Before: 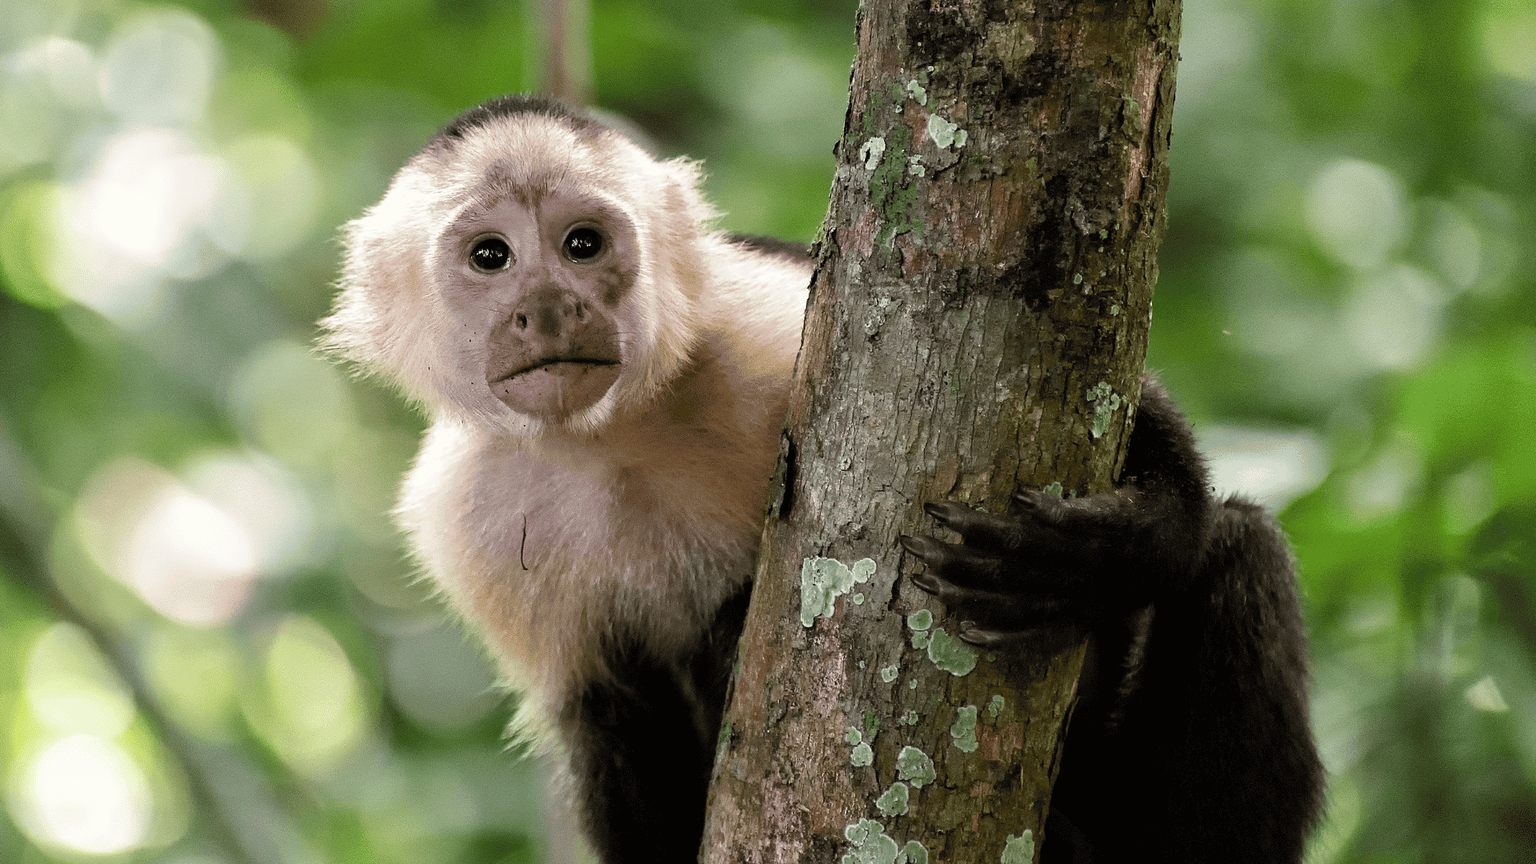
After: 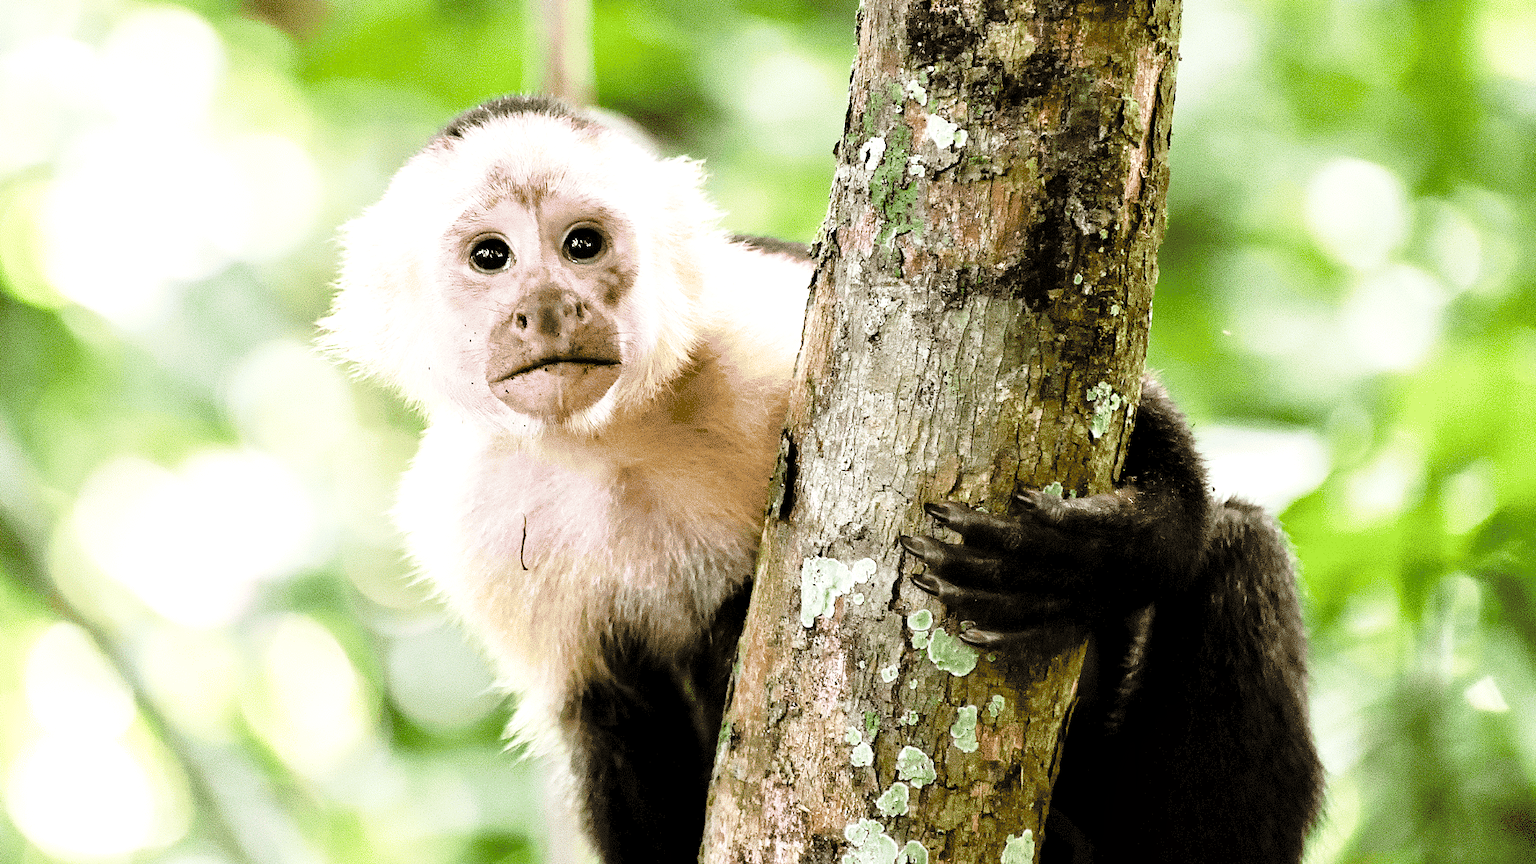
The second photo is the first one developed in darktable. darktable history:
exposure: black level correction 0.001, exposure 0.959 EV, compensate highlight preservation false
contrast equalizer: y [[0.546, 0.552, 0.554, 0.554, 0.552, 0.546], [0.5 ×6], [0.5 ×6], [0 ×6], [0 ×6]], mix 0.318
base curve: curves: ch0 [(0, 0) (0.028, 0.03) (0.121, 0.232) (0.46, 0.748) (0.859, 0.968) (1, 1)], preserve colors none
